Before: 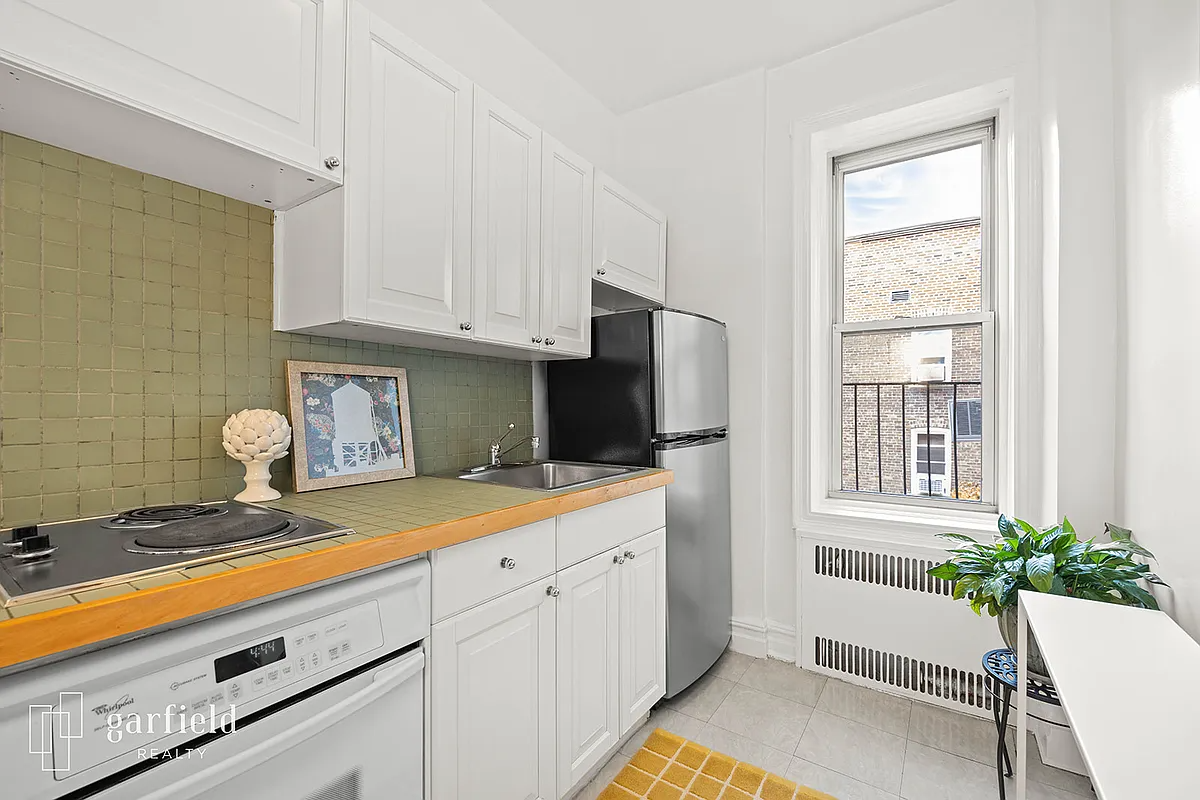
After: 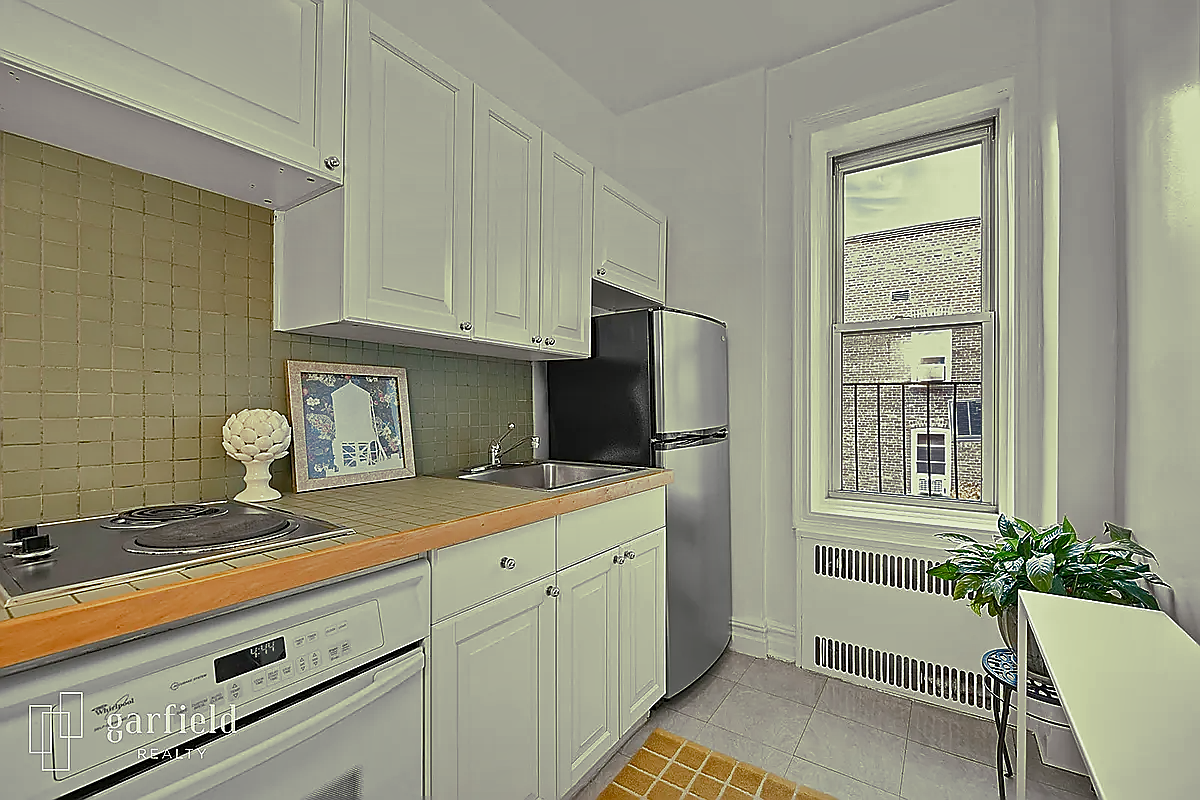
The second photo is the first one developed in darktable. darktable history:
split-toning: shadows › hue 290.82°, shadows › saturation 0.34, highlights › saturation 0.38, balance 0, compress 50%
sharpen: radius 1.4, amount 1.25, threshold 0.7
shadows and highlights: white point adjustment -3.64, highlights -63.34, highlights color adjustment 42%, soften with gaussian
color balance rgb: shadows lift › chroma 1%, shadows lift › hue 113°, highlights gain › chroma 0.2%, highlights gain › hue 333°, perceptual saturation grading › global saturation 20%, perceptual saturation grading › highlights -50%, perceptual saturation grading › shadows 25%, contrast -10%
